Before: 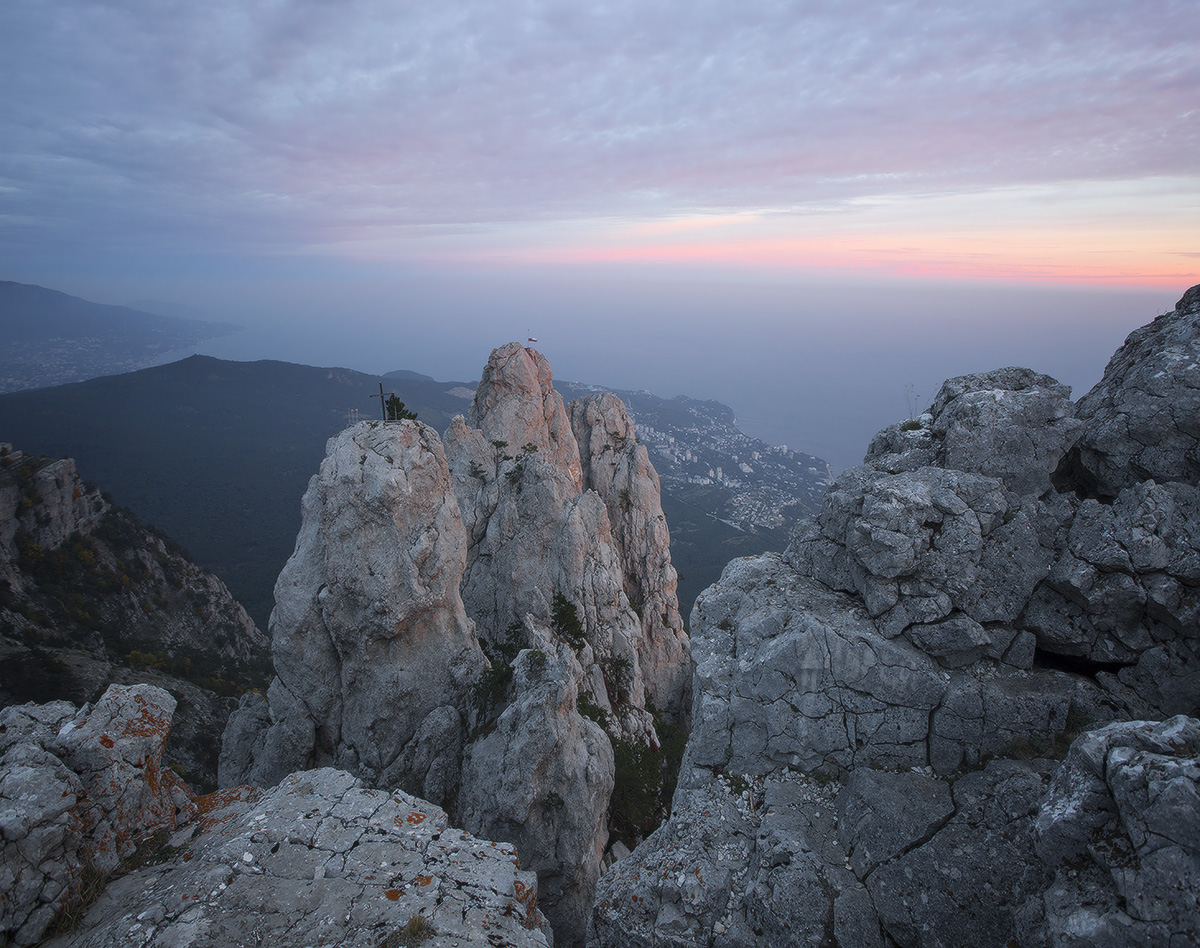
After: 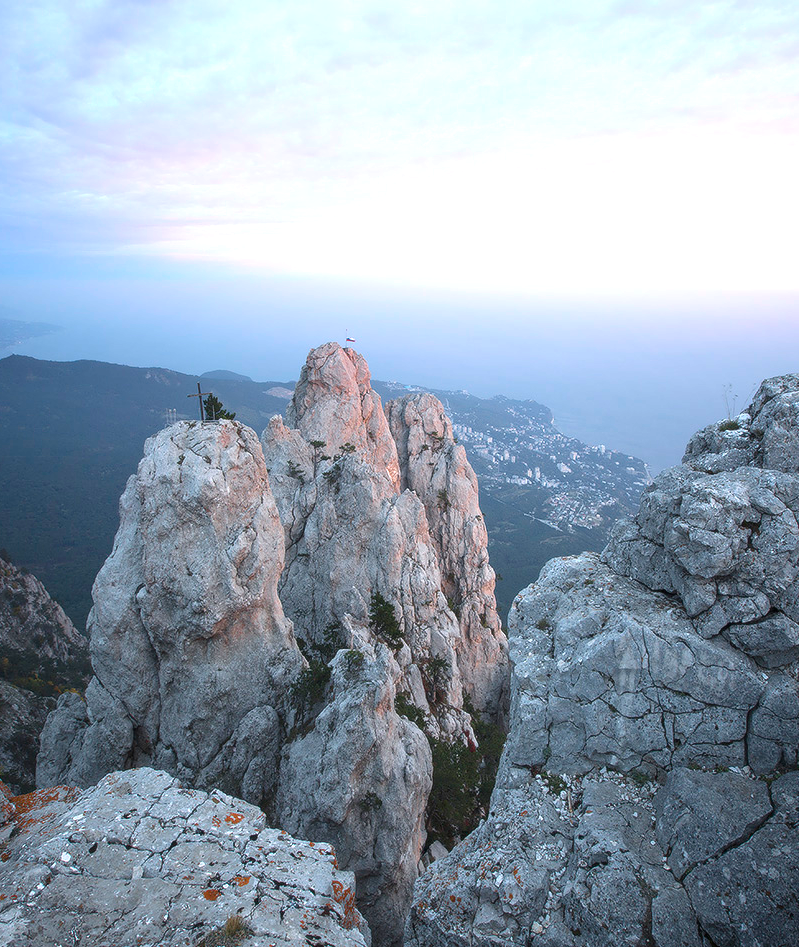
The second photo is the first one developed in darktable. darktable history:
crop and rotate: left 15.185%, right 18.185%
exposure: black level correction 0, exposure 1.1 EV, compensate highlight preservation false
color balance rgb: shadows lift › hue 85.55°, perceptual saturation grading › global saturation 0.97%
